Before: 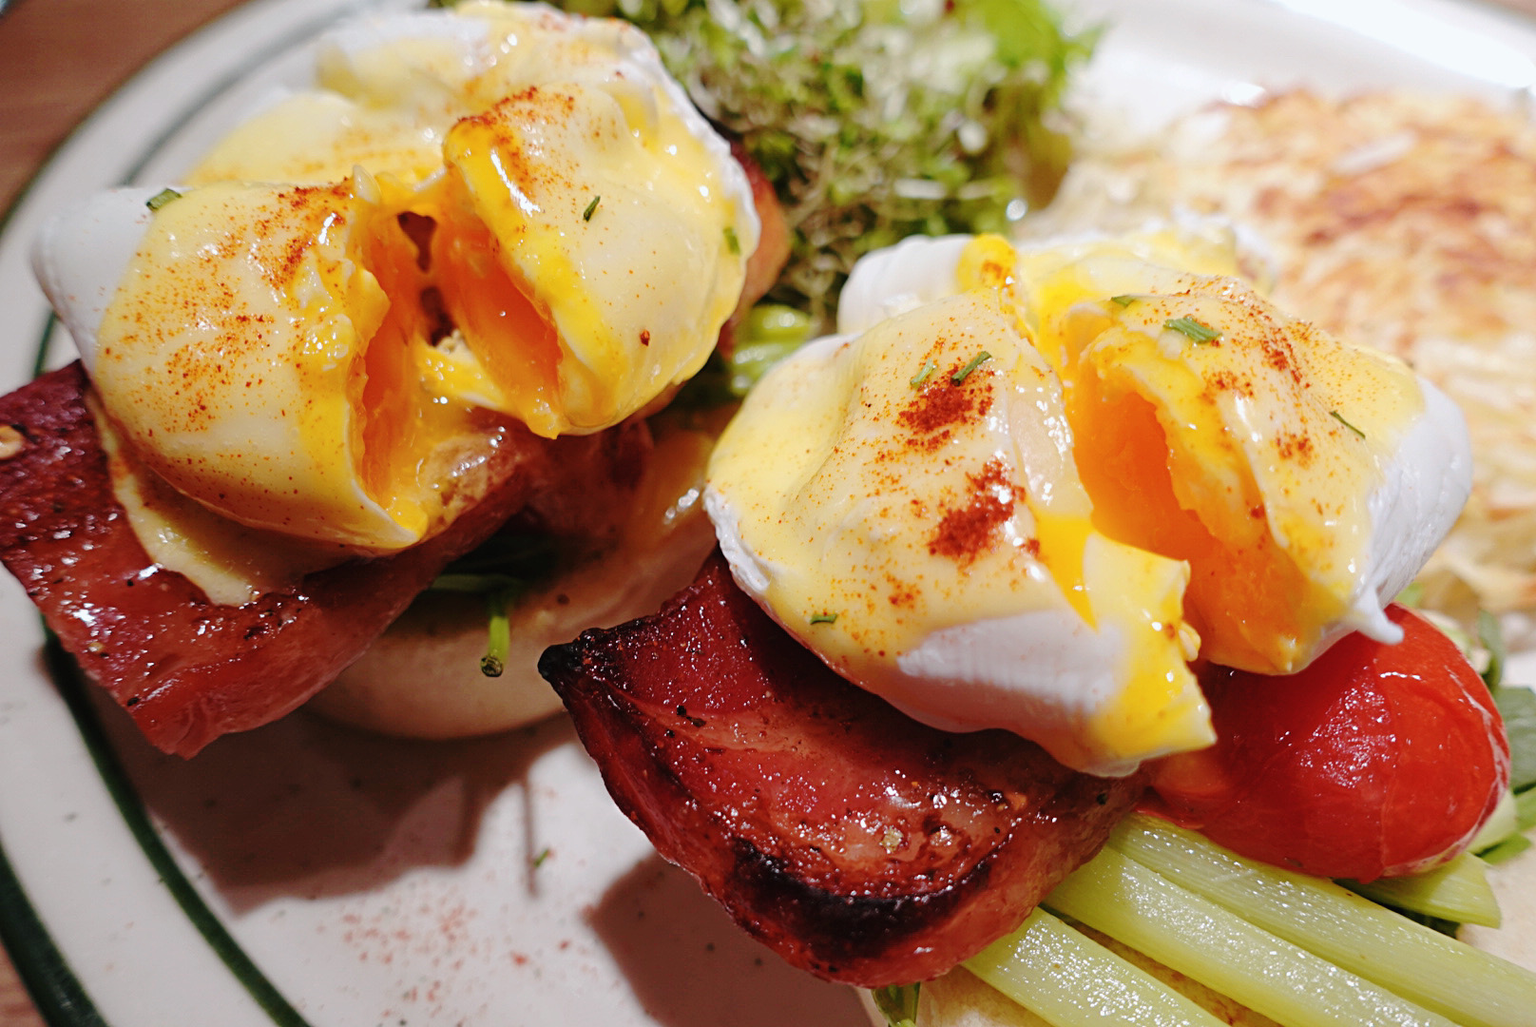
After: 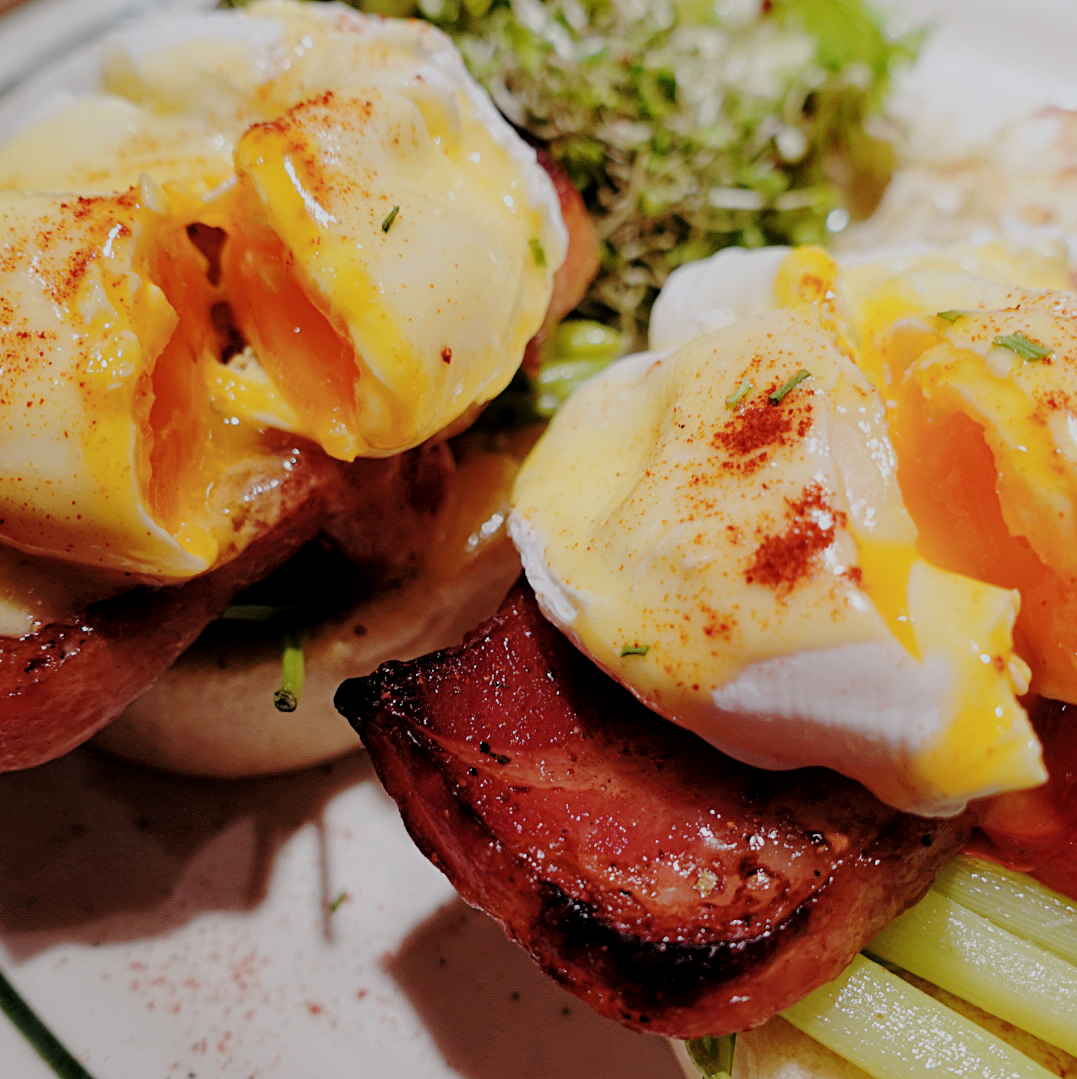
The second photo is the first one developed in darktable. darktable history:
crop and rotate: left 14.385%, right 18.948%
local contrast: highlights 100%, shadows 100%, detail 120%, midtone range 0.2
filmic rgb: black relative exposure -7.65 EV, white relative exposure 4.56 EV, hardness 3.61
